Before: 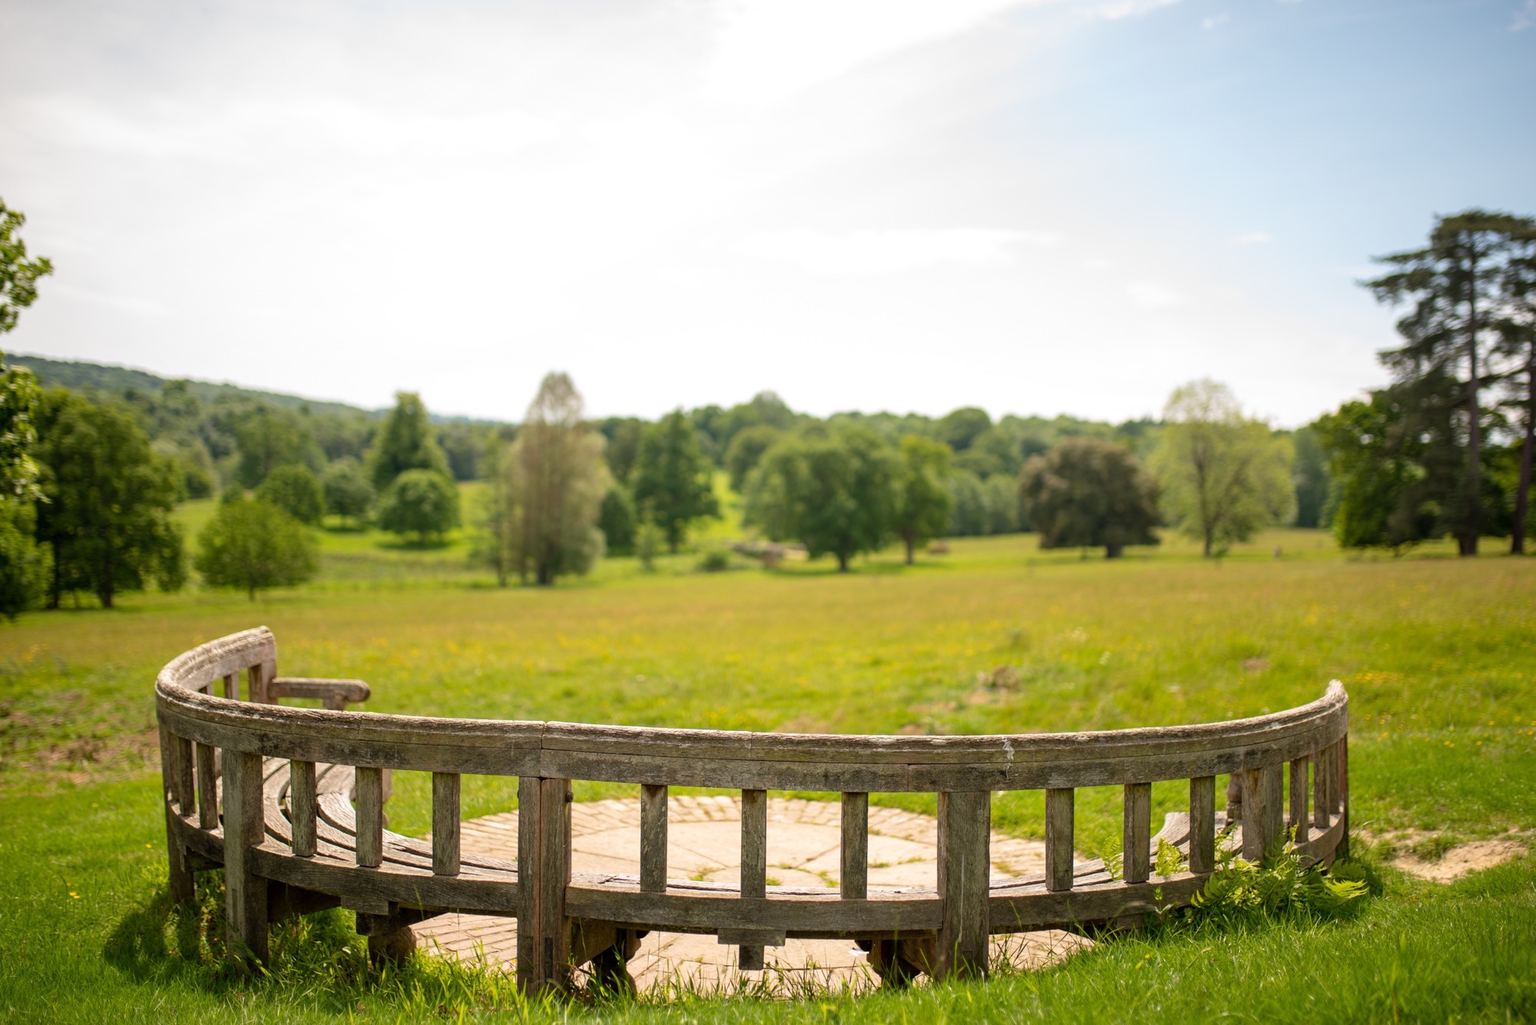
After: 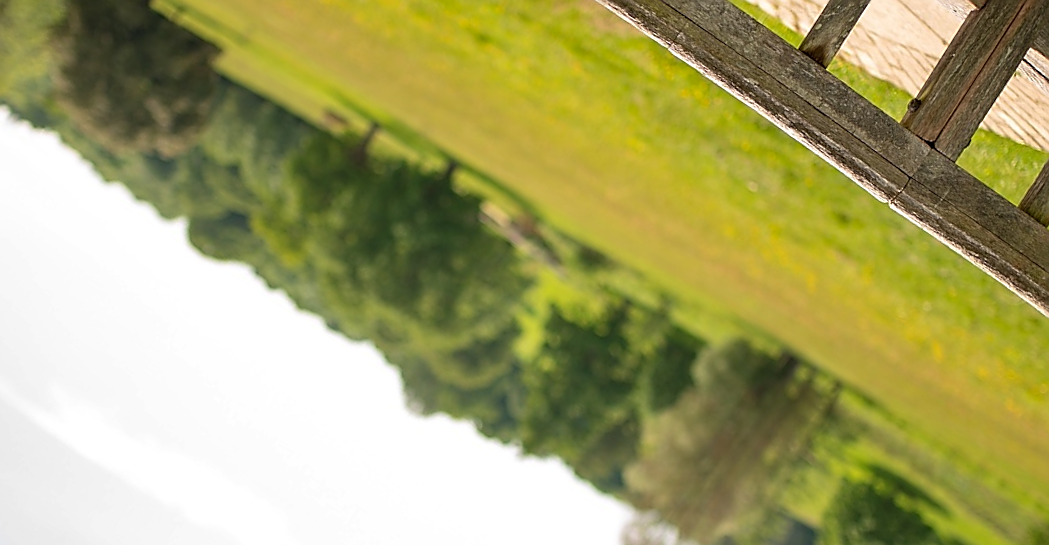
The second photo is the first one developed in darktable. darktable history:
crop and rotate: angle 147.59°, left 9.1%, top 15.587%, right 4.471%, bottom 17.115%
sharpen: radius 1.371, amount 1.266, threshold 0.675
shadows and highlights: shadows 36.07, highlights -35.1, soften with gaussian
